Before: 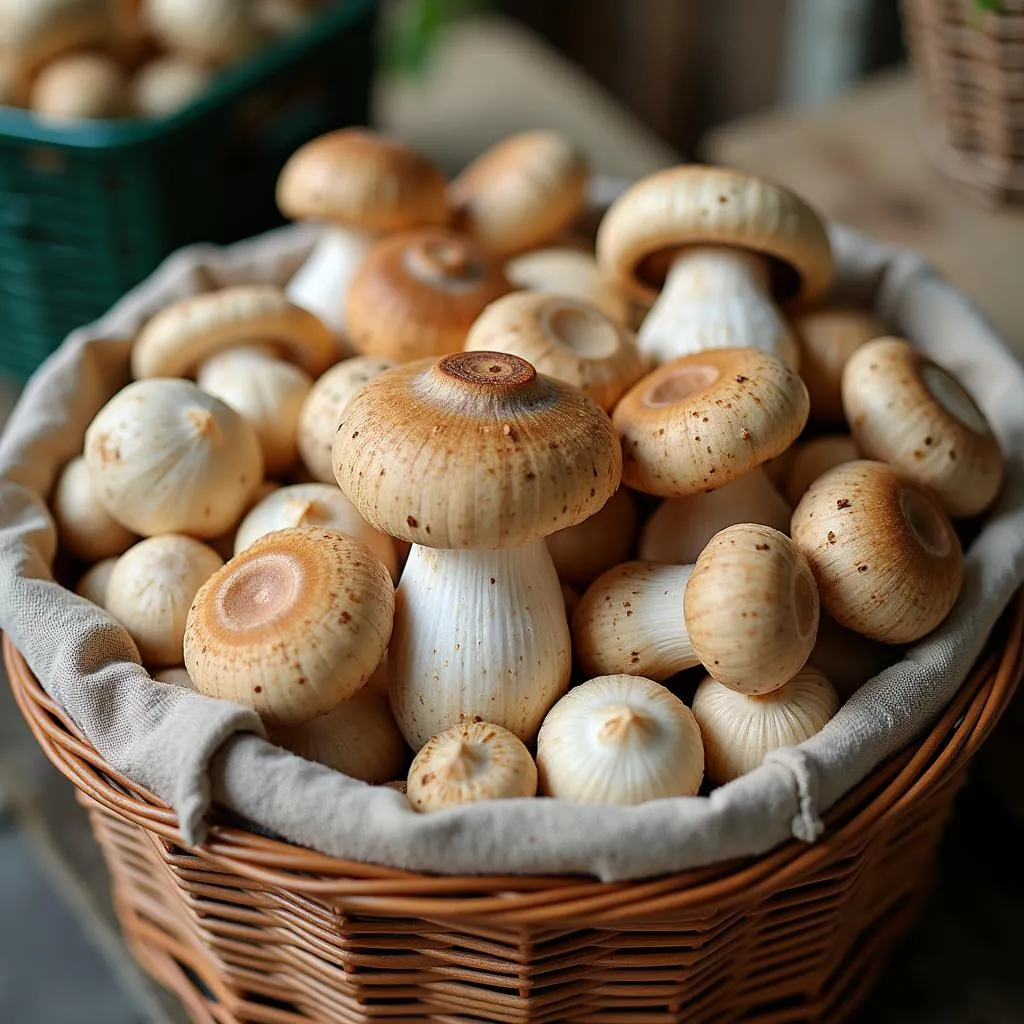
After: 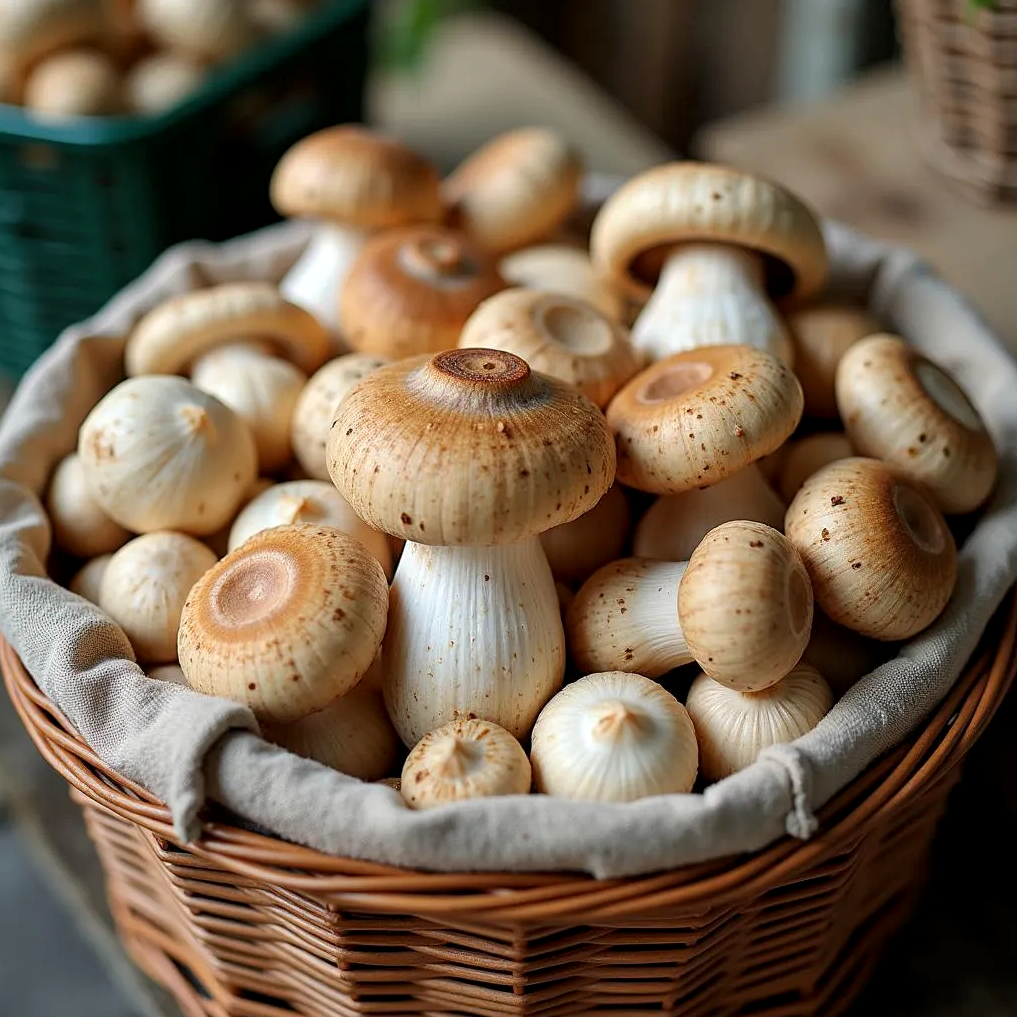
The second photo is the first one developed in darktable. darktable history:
crop and rotate: left 0.68%, top 0.315%, bottom 0.312%
local contrast: highlights 104%, shadows 102%, detail 120%, midtone range 0.2
